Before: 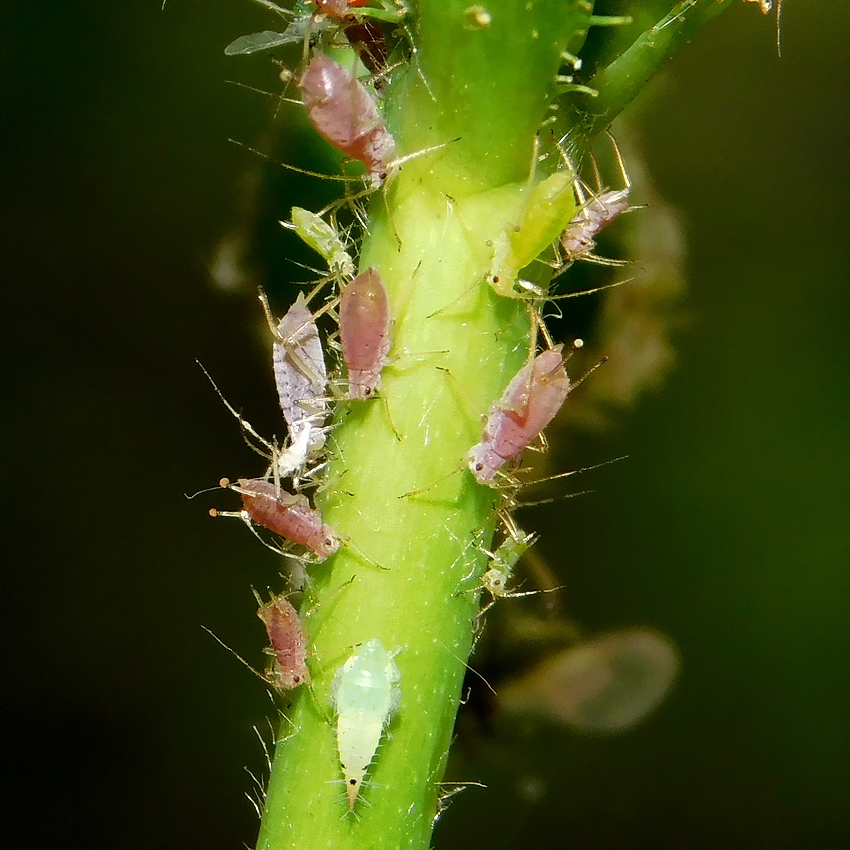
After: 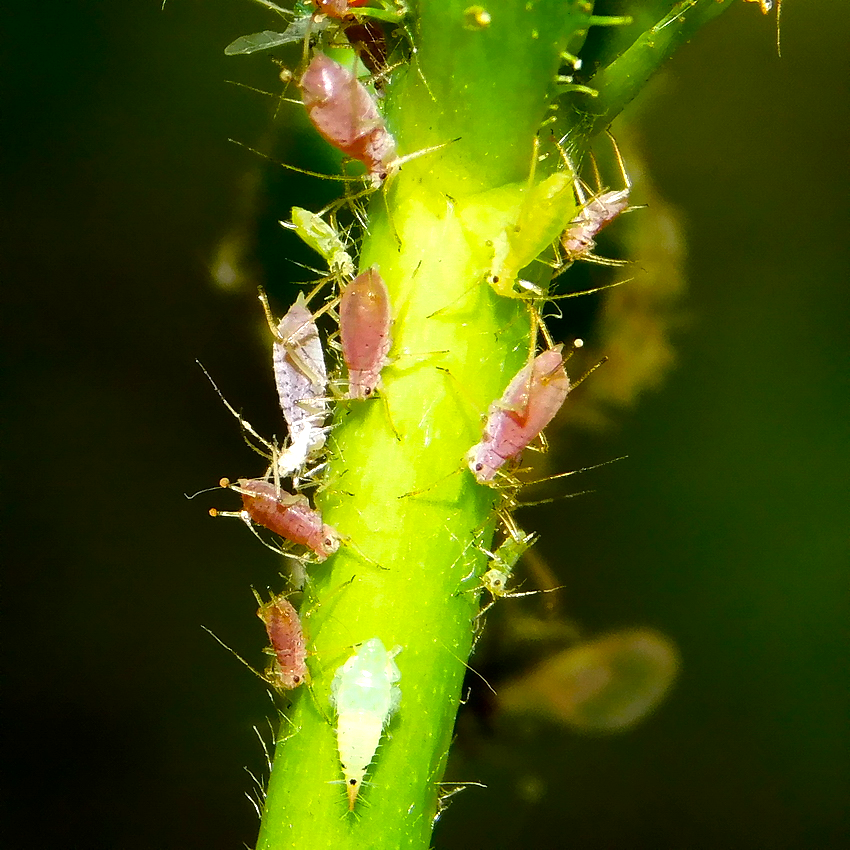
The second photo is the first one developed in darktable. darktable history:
exposure: exposure 0.507 EV, compensate highlight preservation false
color balance rgb: perceptual saturation grading › global saturation 20%, global vibrance 20%
contrast brightness saturation: contrast 0.03, brightness -0.04
